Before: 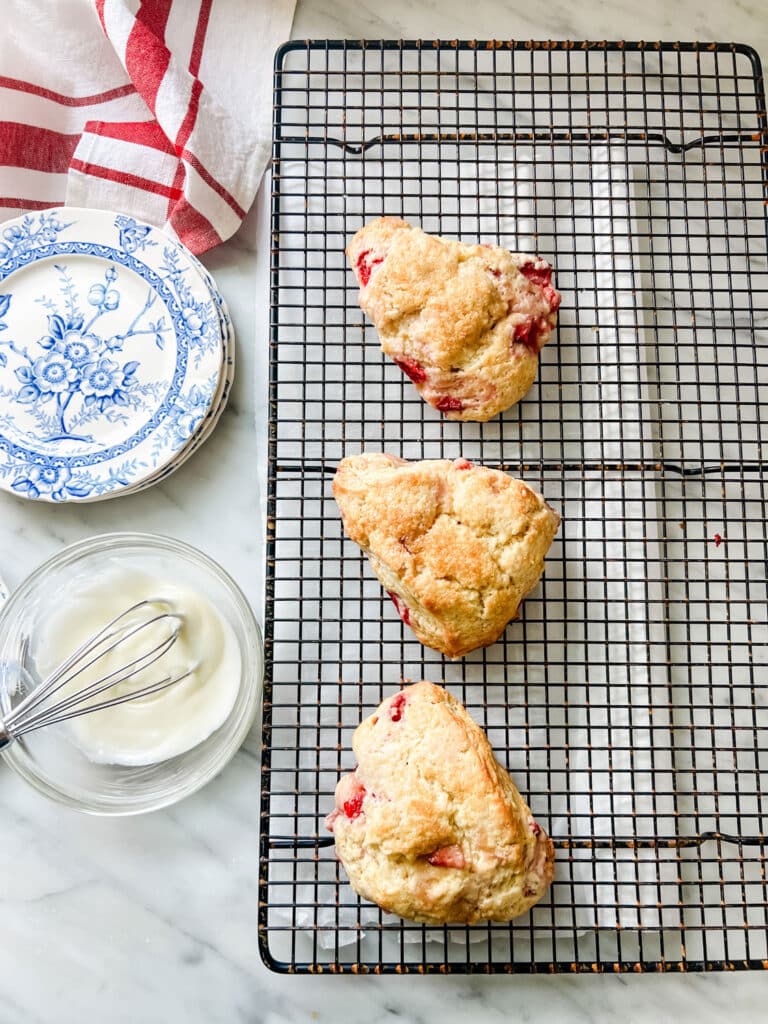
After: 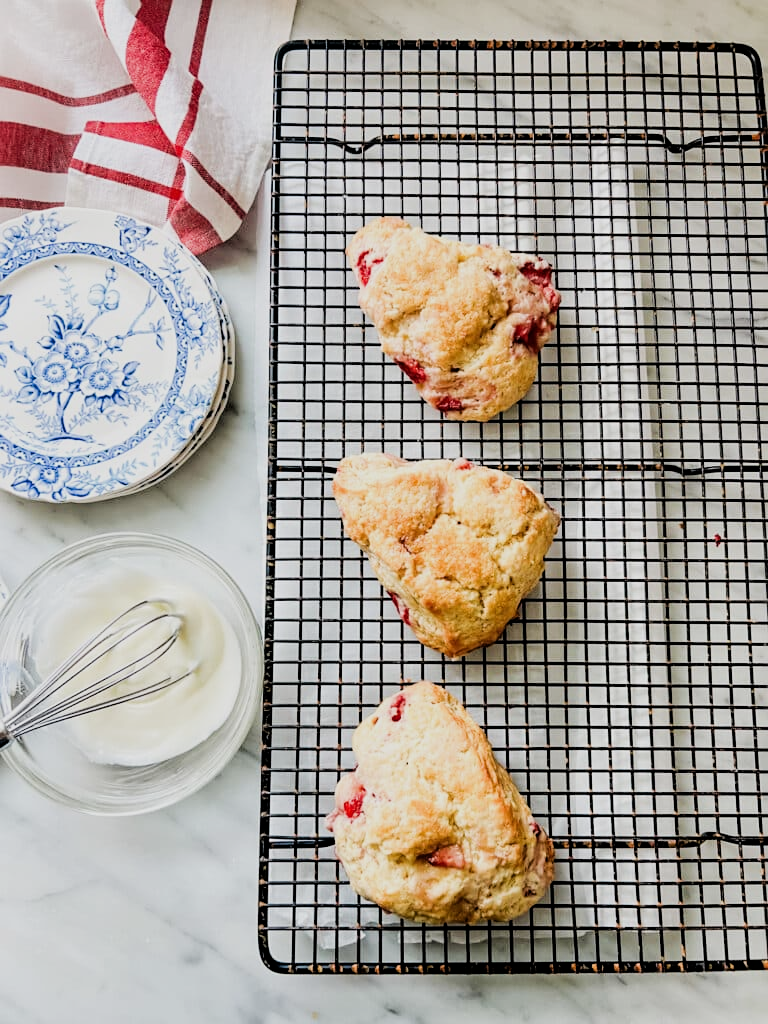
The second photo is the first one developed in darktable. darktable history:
sharpen: amount 0.2
filmic rgb: black relative exposure -5 EV, hardness 2.88, contrast 1.2, highlights saturation mix -30%
